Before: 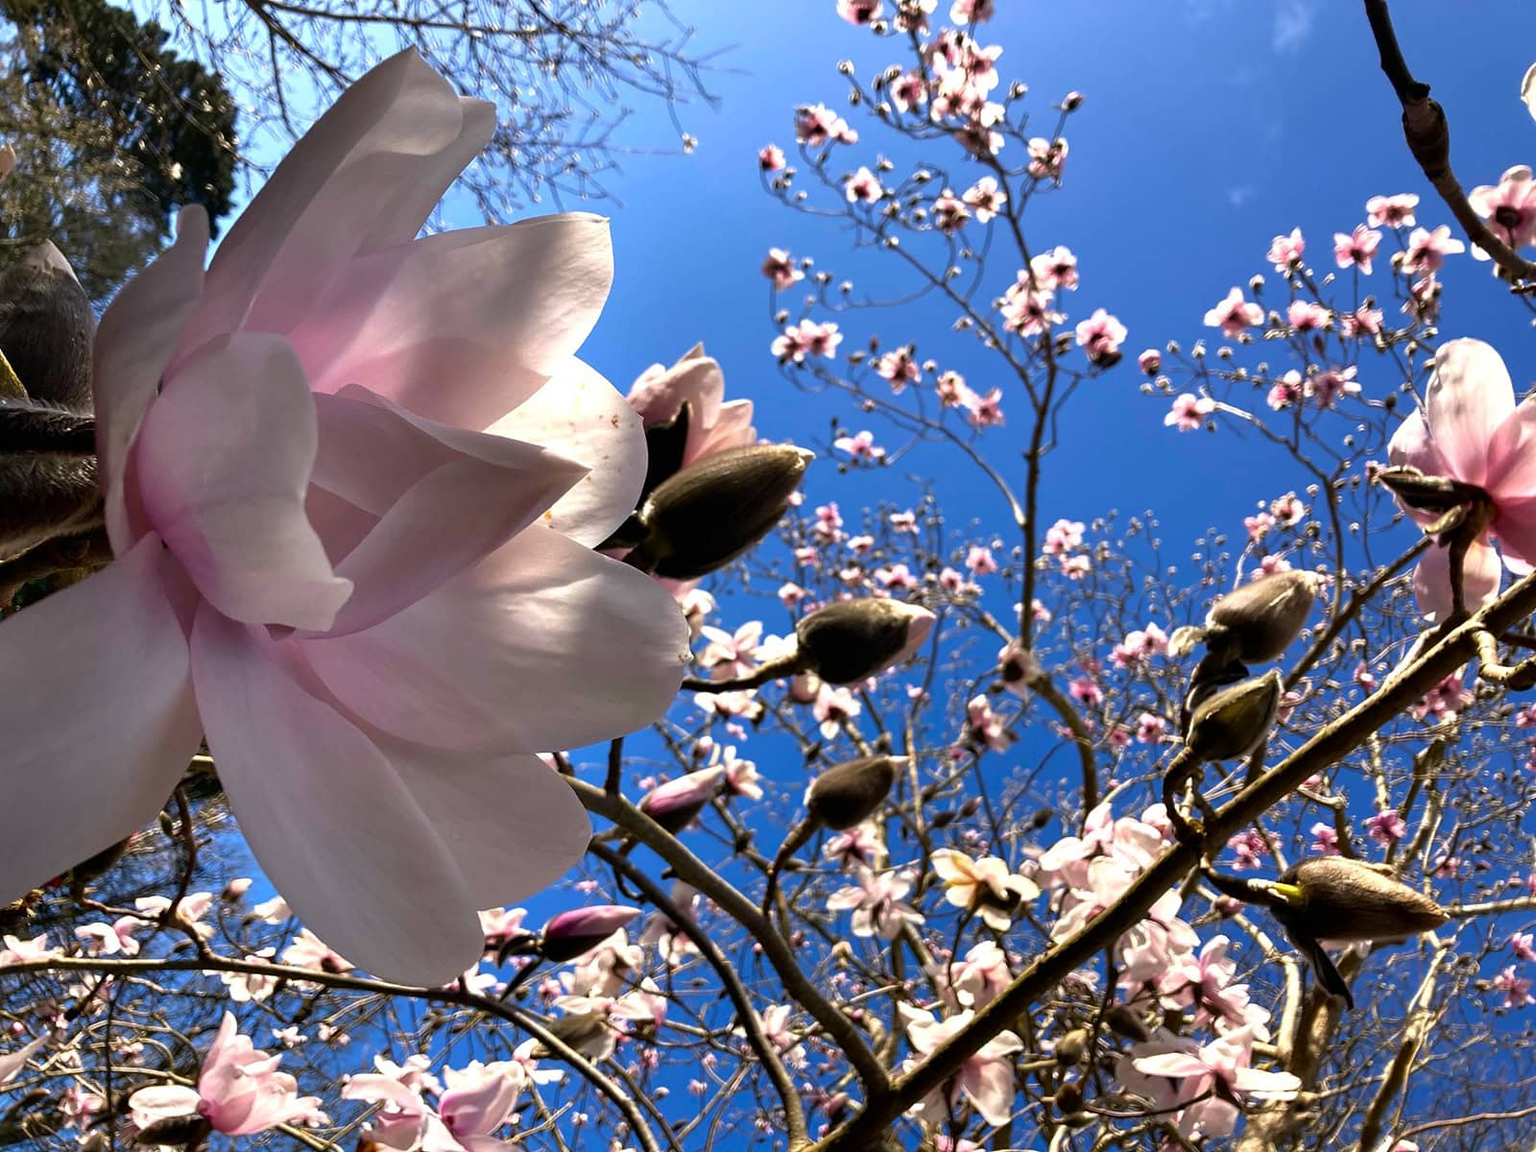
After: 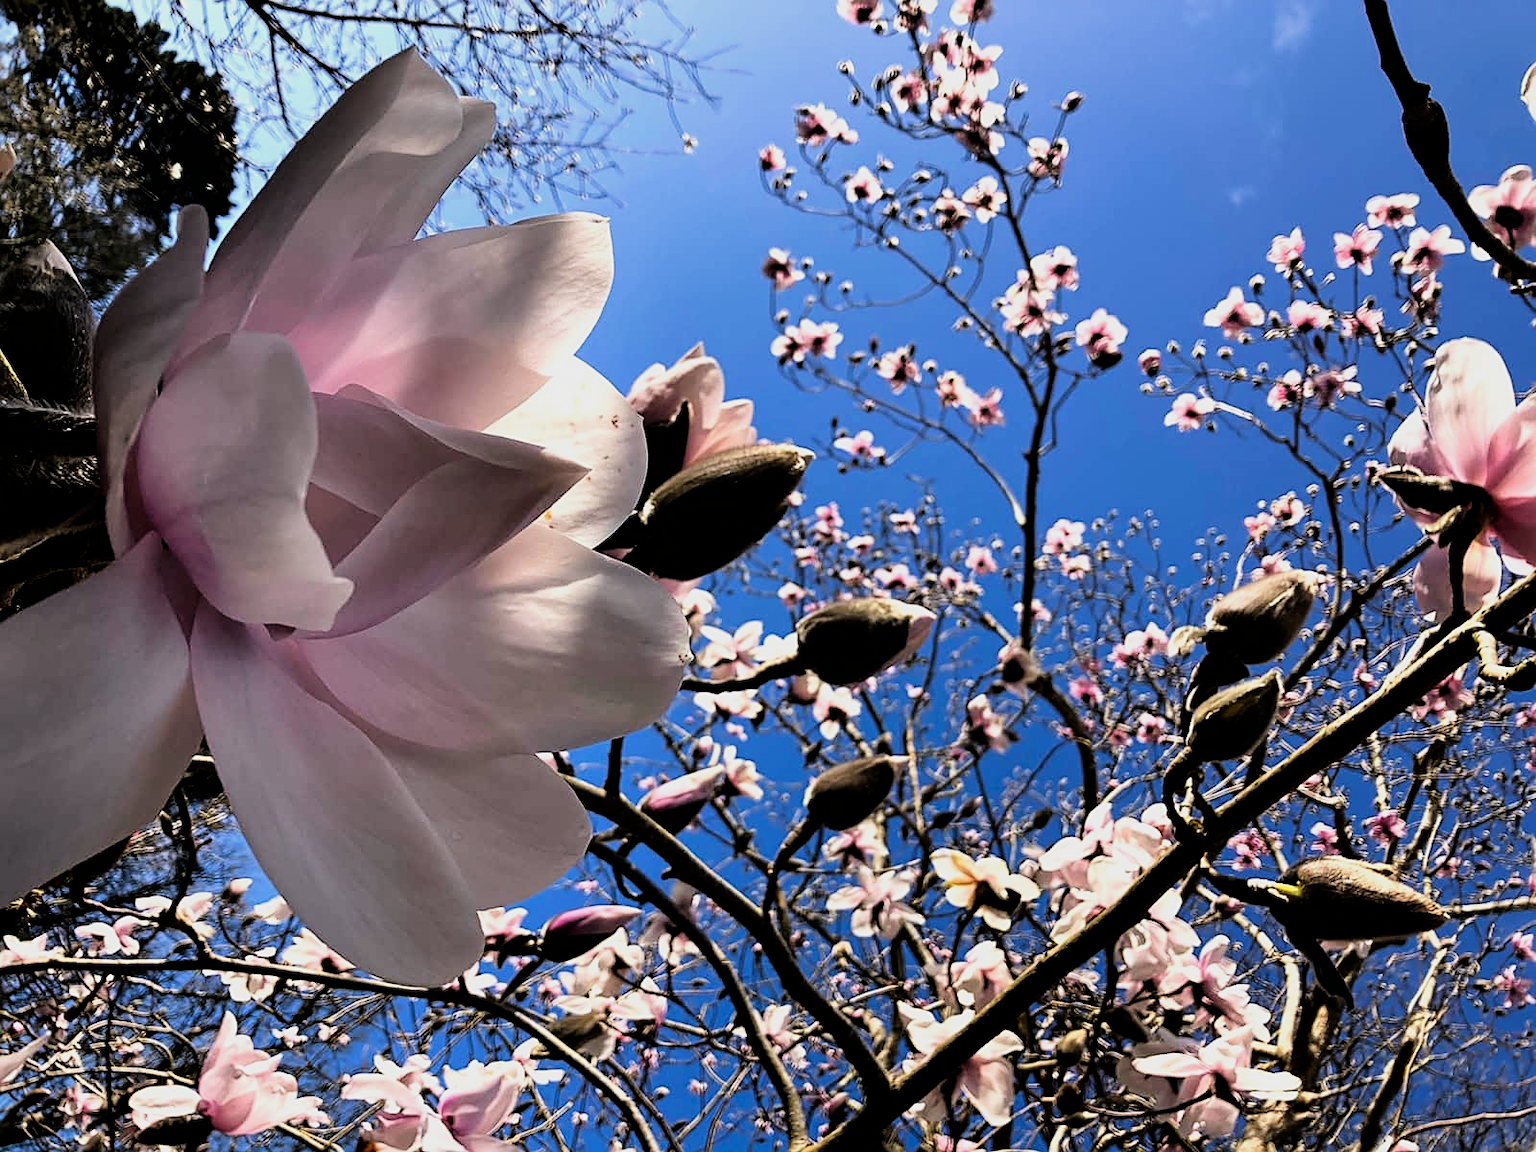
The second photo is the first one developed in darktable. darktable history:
sharpen: on, module defaults
filmic rgb: black relative exposure -5 EV, hardness 2.88, contrast 1.5
